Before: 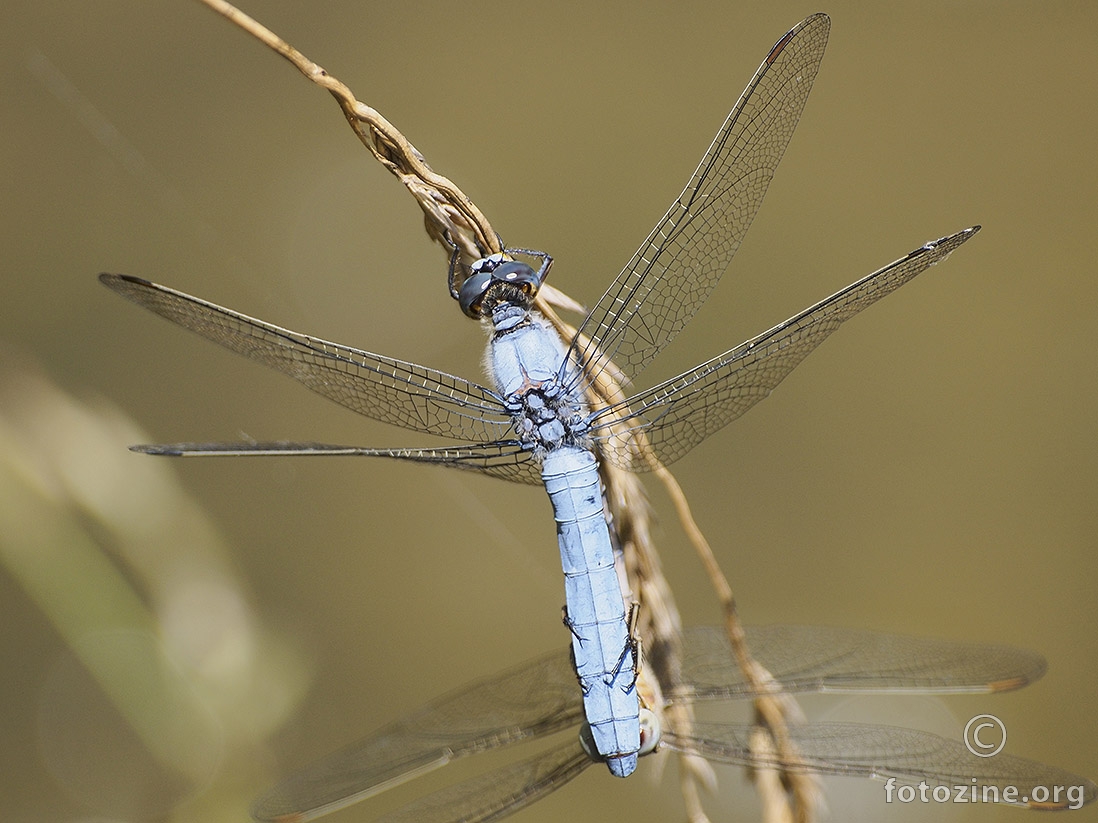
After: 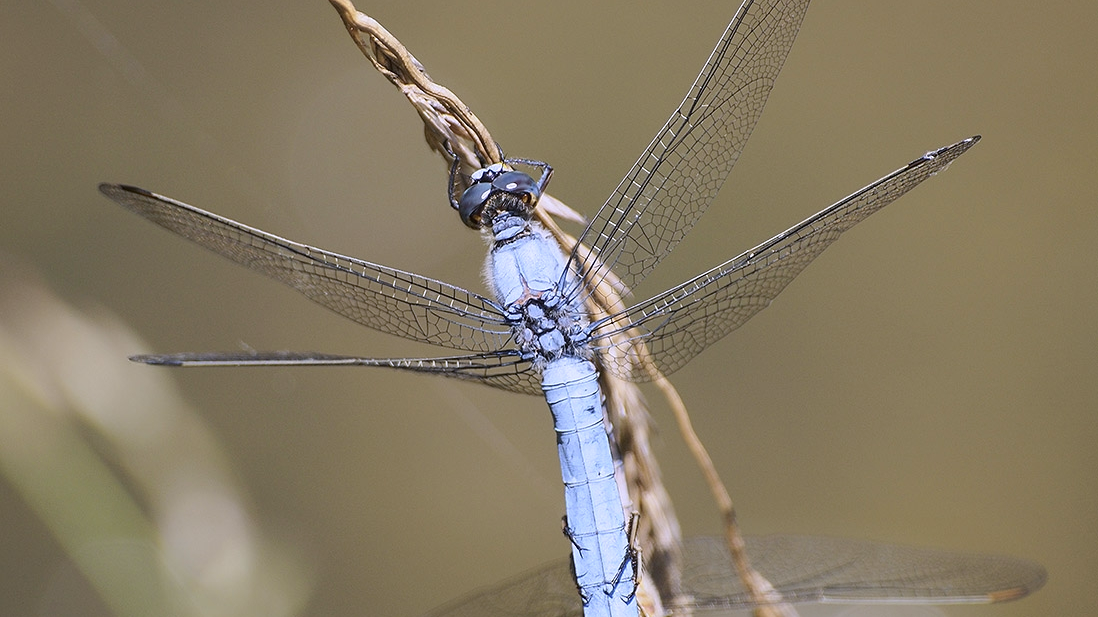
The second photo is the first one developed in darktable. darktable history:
crop: top 11.038%, bottom 13.962%
color calibration: illuminant custom, x 0.363, y 0.385, temperature 4528.03 K
